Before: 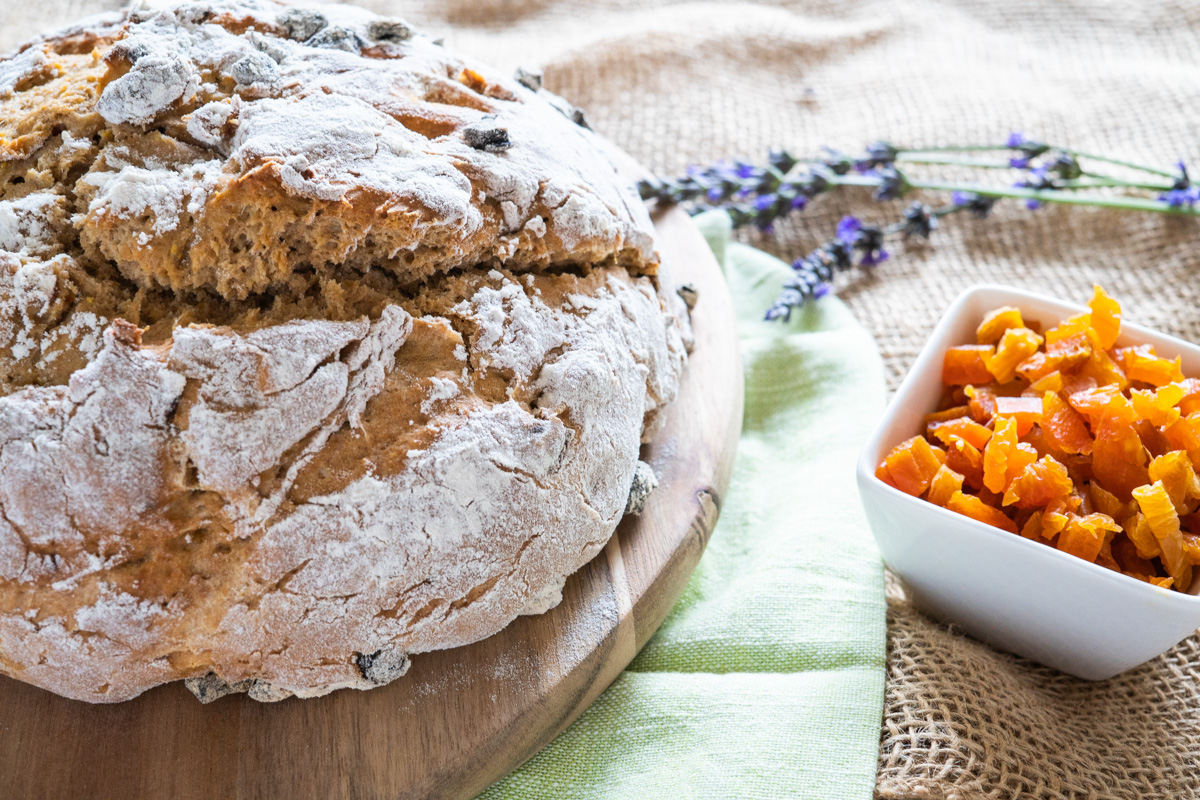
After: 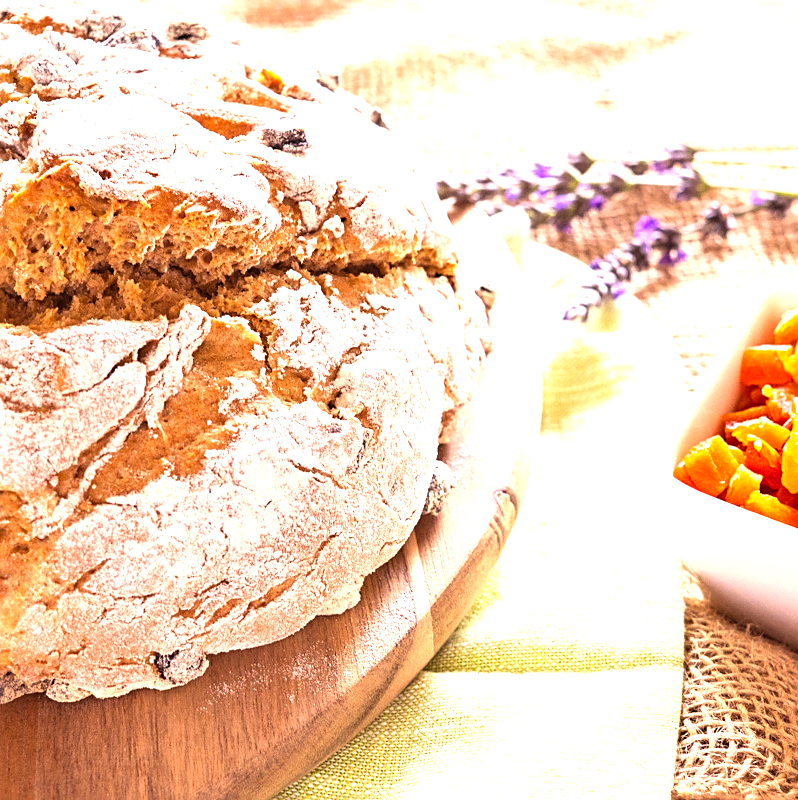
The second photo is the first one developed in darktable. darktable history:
crop: left 16.899%, right 16.556%
color correction: highlights a* 21.88, highlights b* 22.25
sharpen: on, module defaults
rgb levels: mode RGB, independent channels, levels [[0, 0.474, 1], [0, 0.5, 1], [0, 0.5, 1]]
exposure: black level correction 0, exposure 1.2 EV, compensate highlight preservation false
